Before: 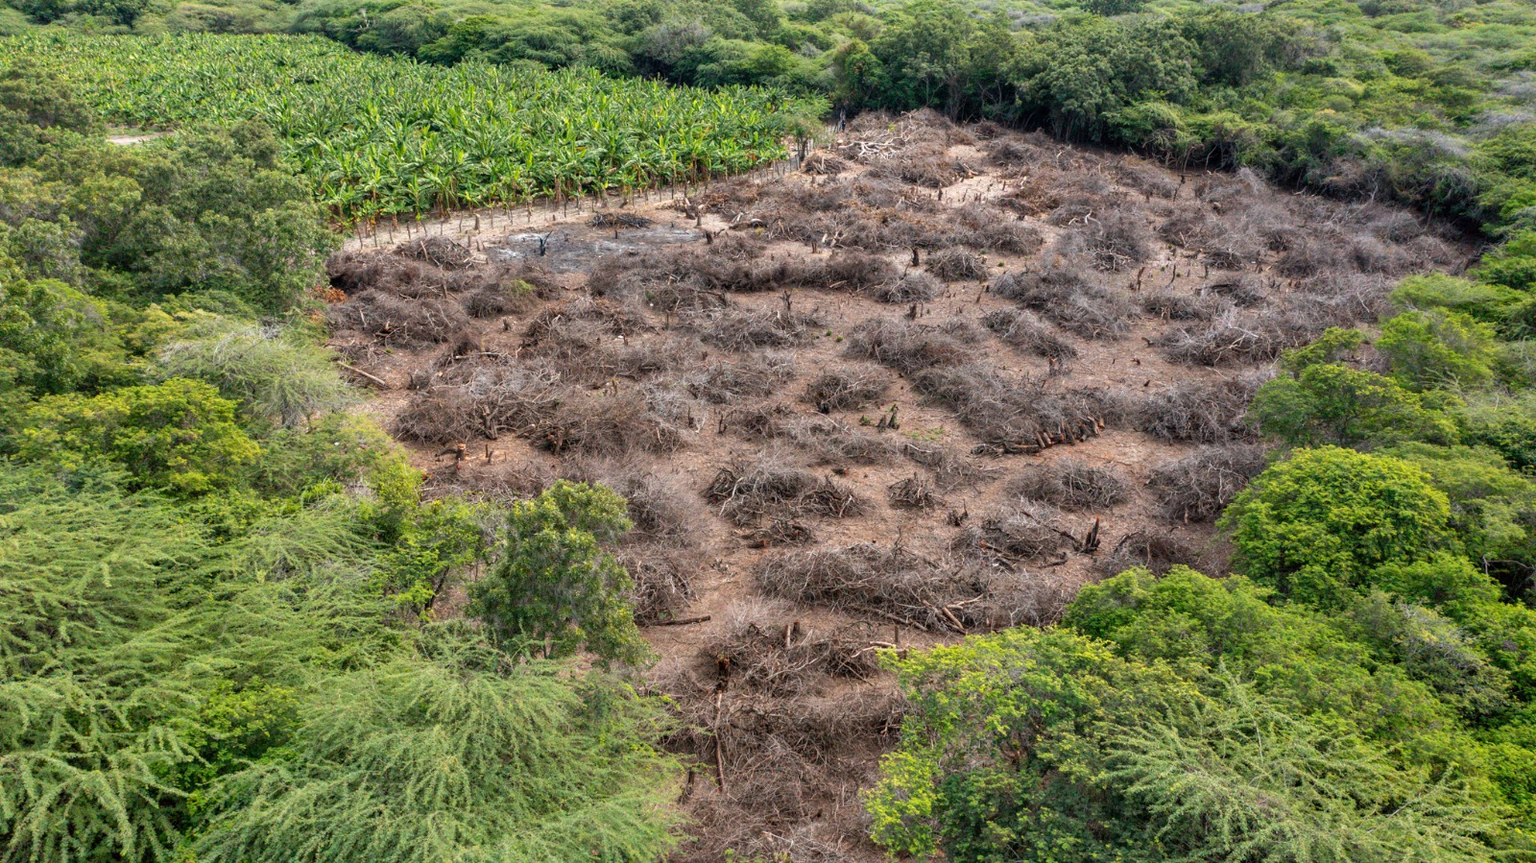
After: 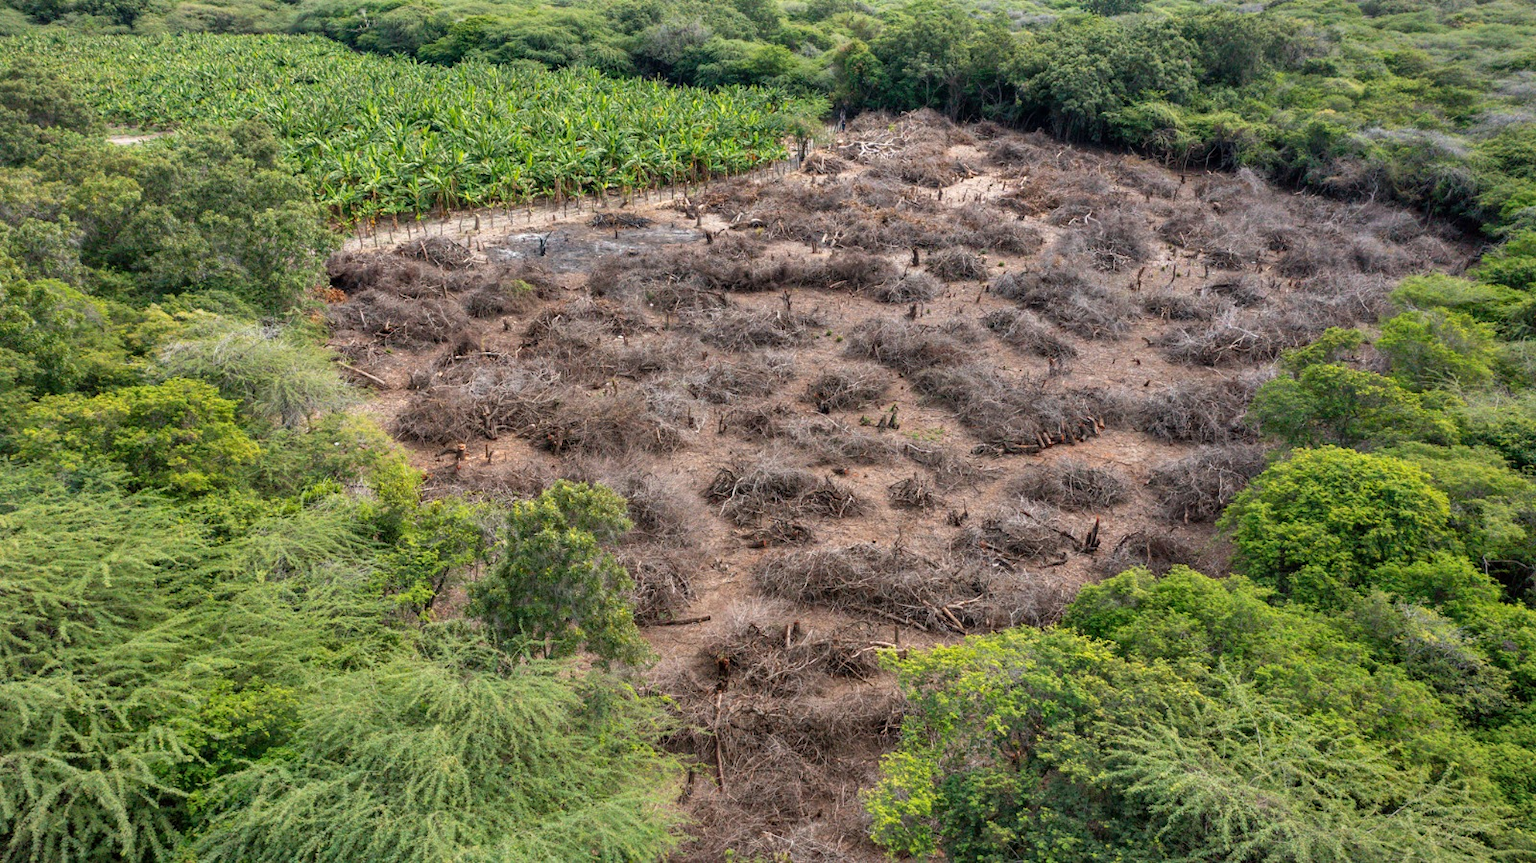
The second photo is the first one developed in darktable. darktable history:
vignetting: fall-off start 97.61%, fall-off radius 101.3%, width/height ratio 1.363
